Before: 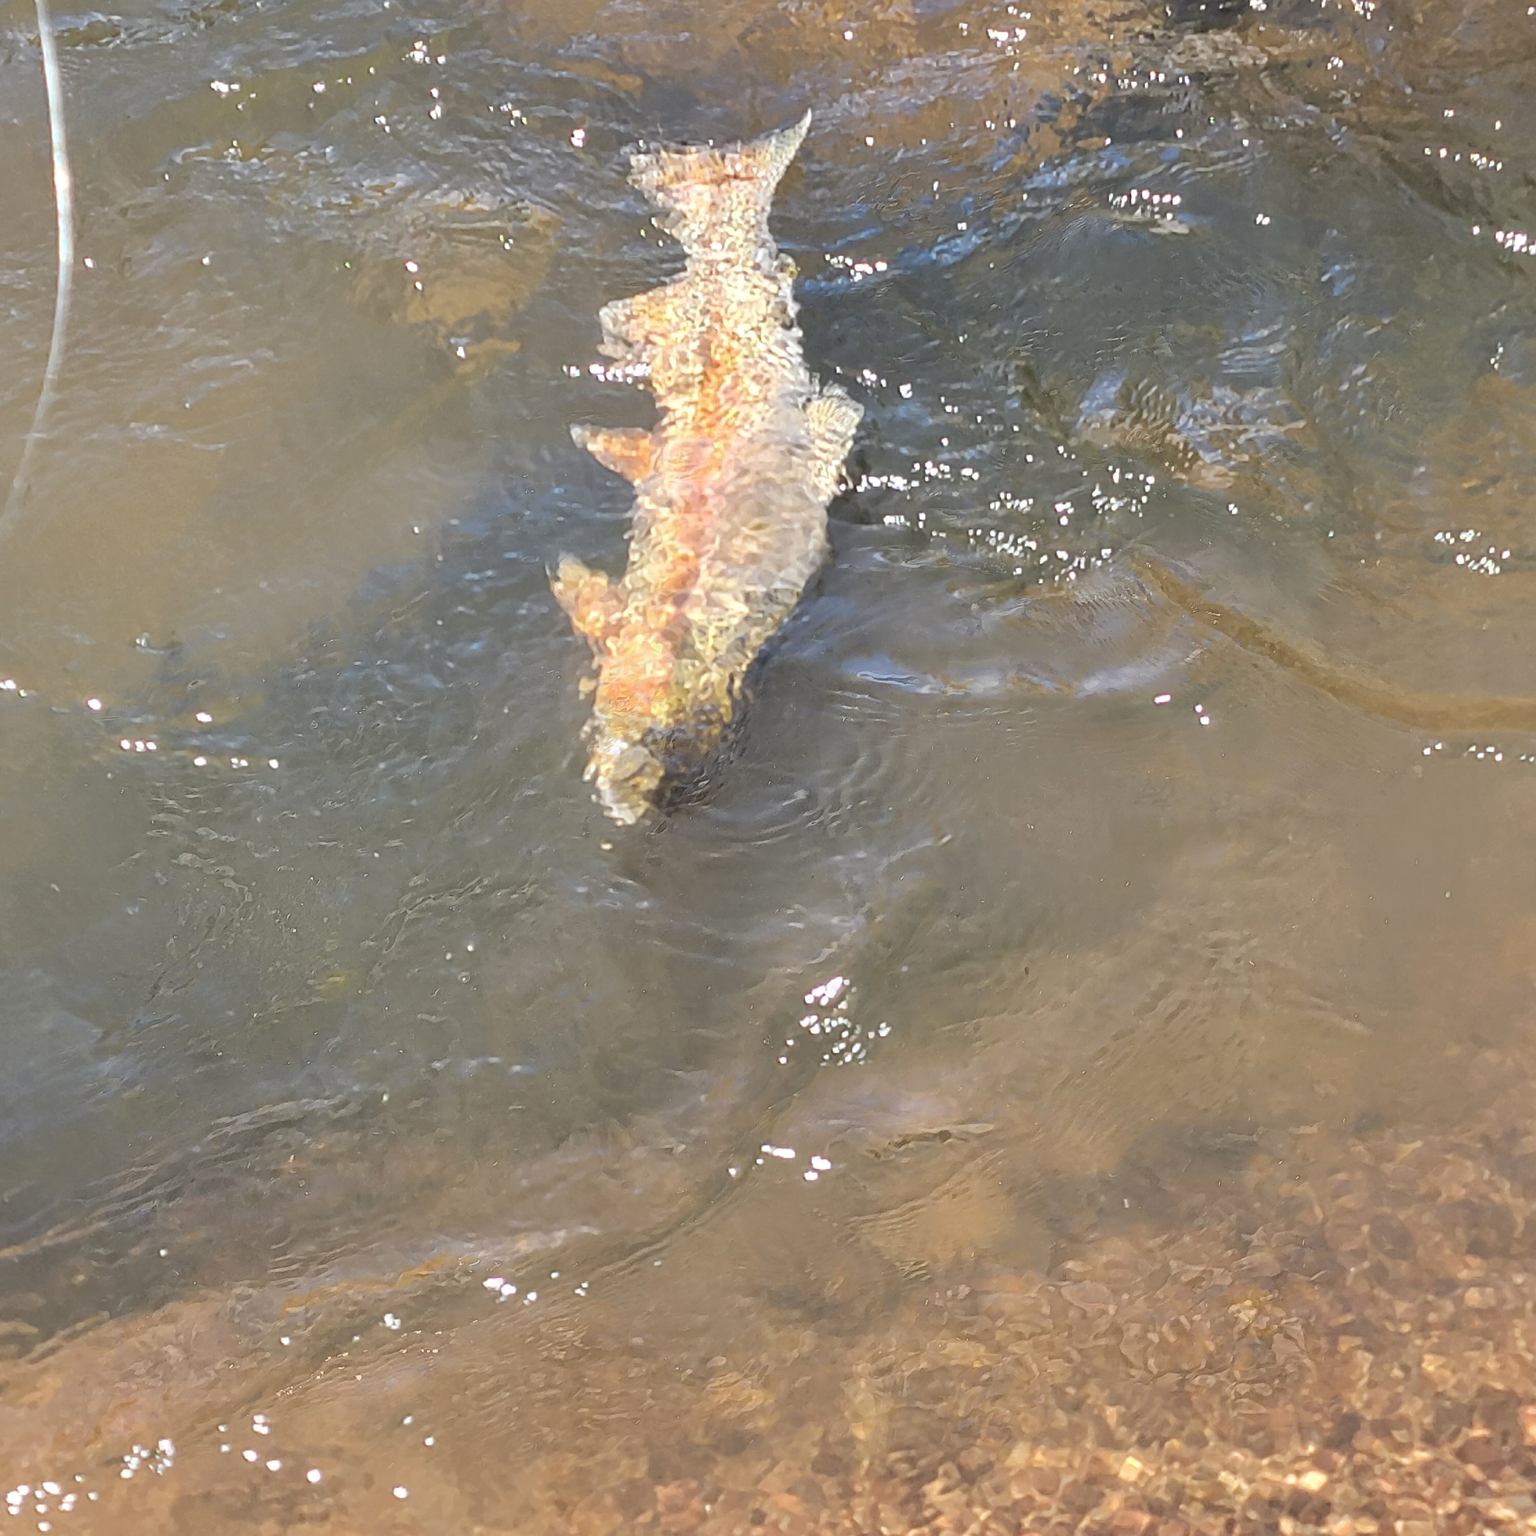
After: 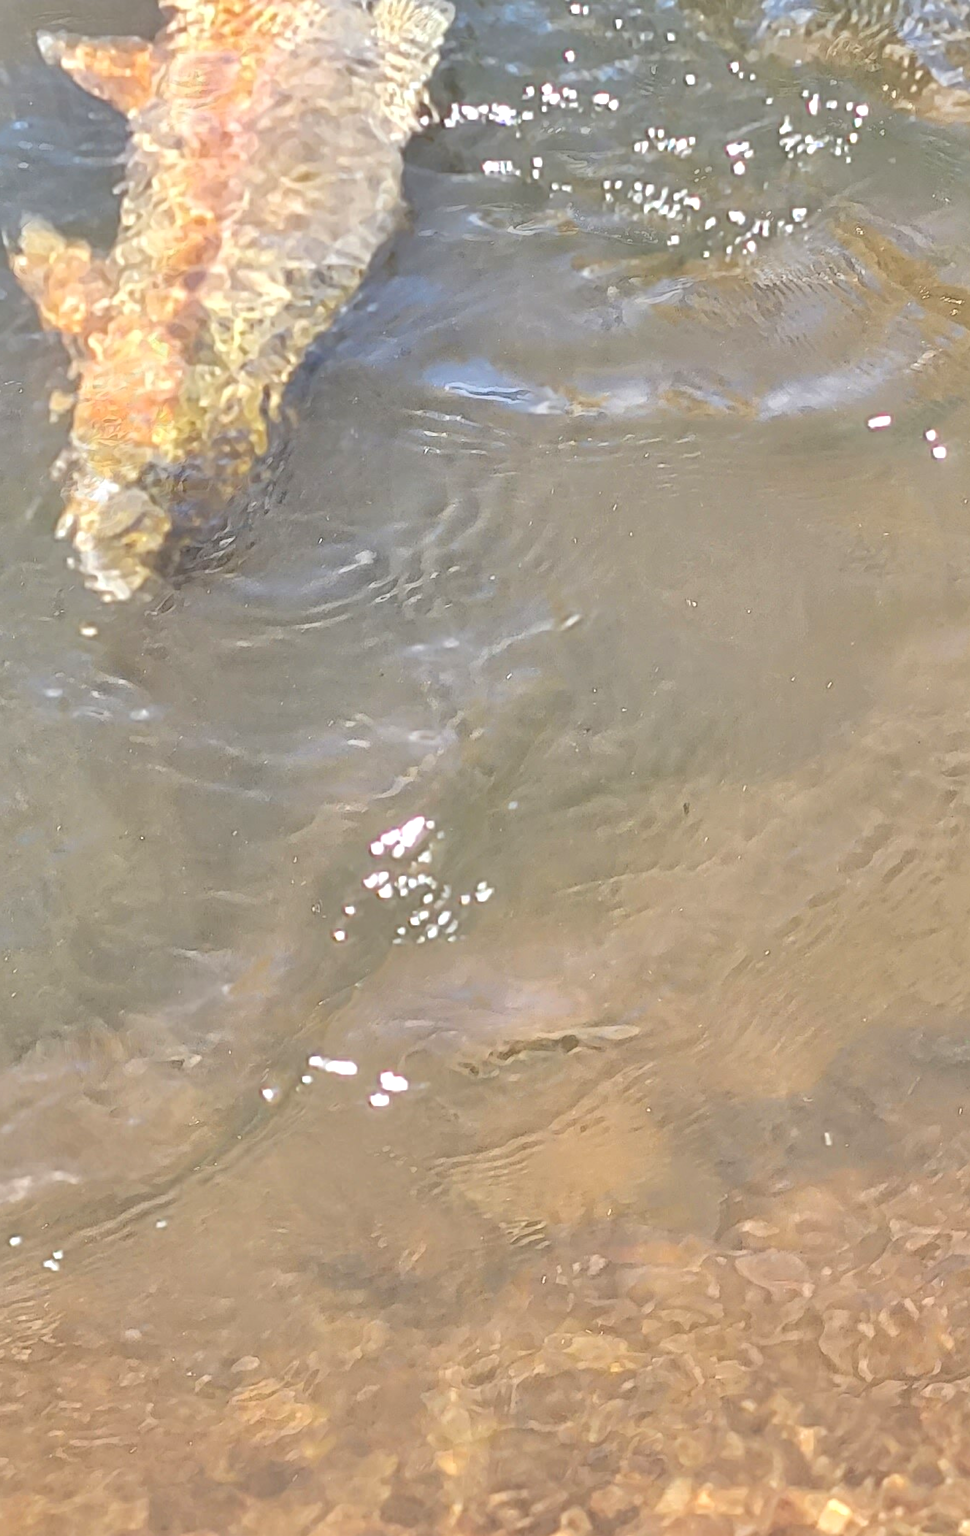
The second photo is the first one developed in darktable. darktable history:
tone equalizer: -7 EV 0.15 EV, -6 EV 0.6 EV, -5 EV 1.15 EV, -4 EV 1.33 EV, -3 EV 1.15 EV, -2 EV 0.6 EV, -1 EV 0.15 EV, mask exposure compensation -0.5 EV
crop: left 35.432%, top 26.233%, right 20.145%, bottom 3.432%
